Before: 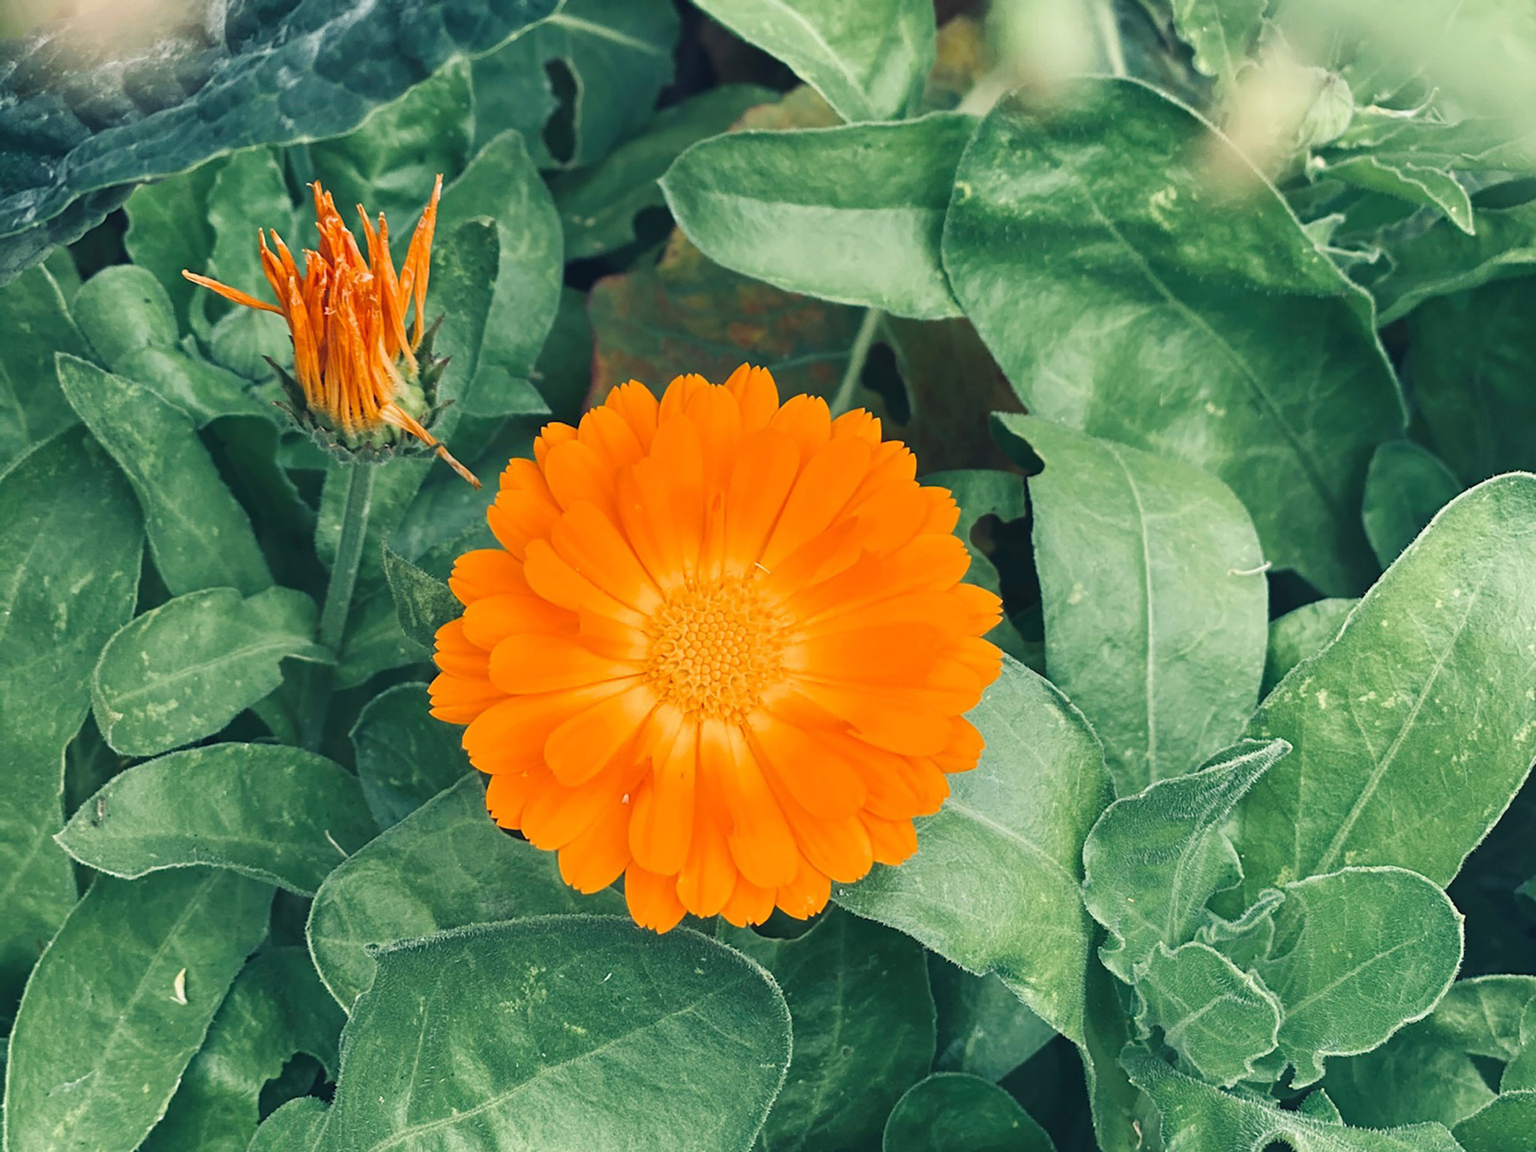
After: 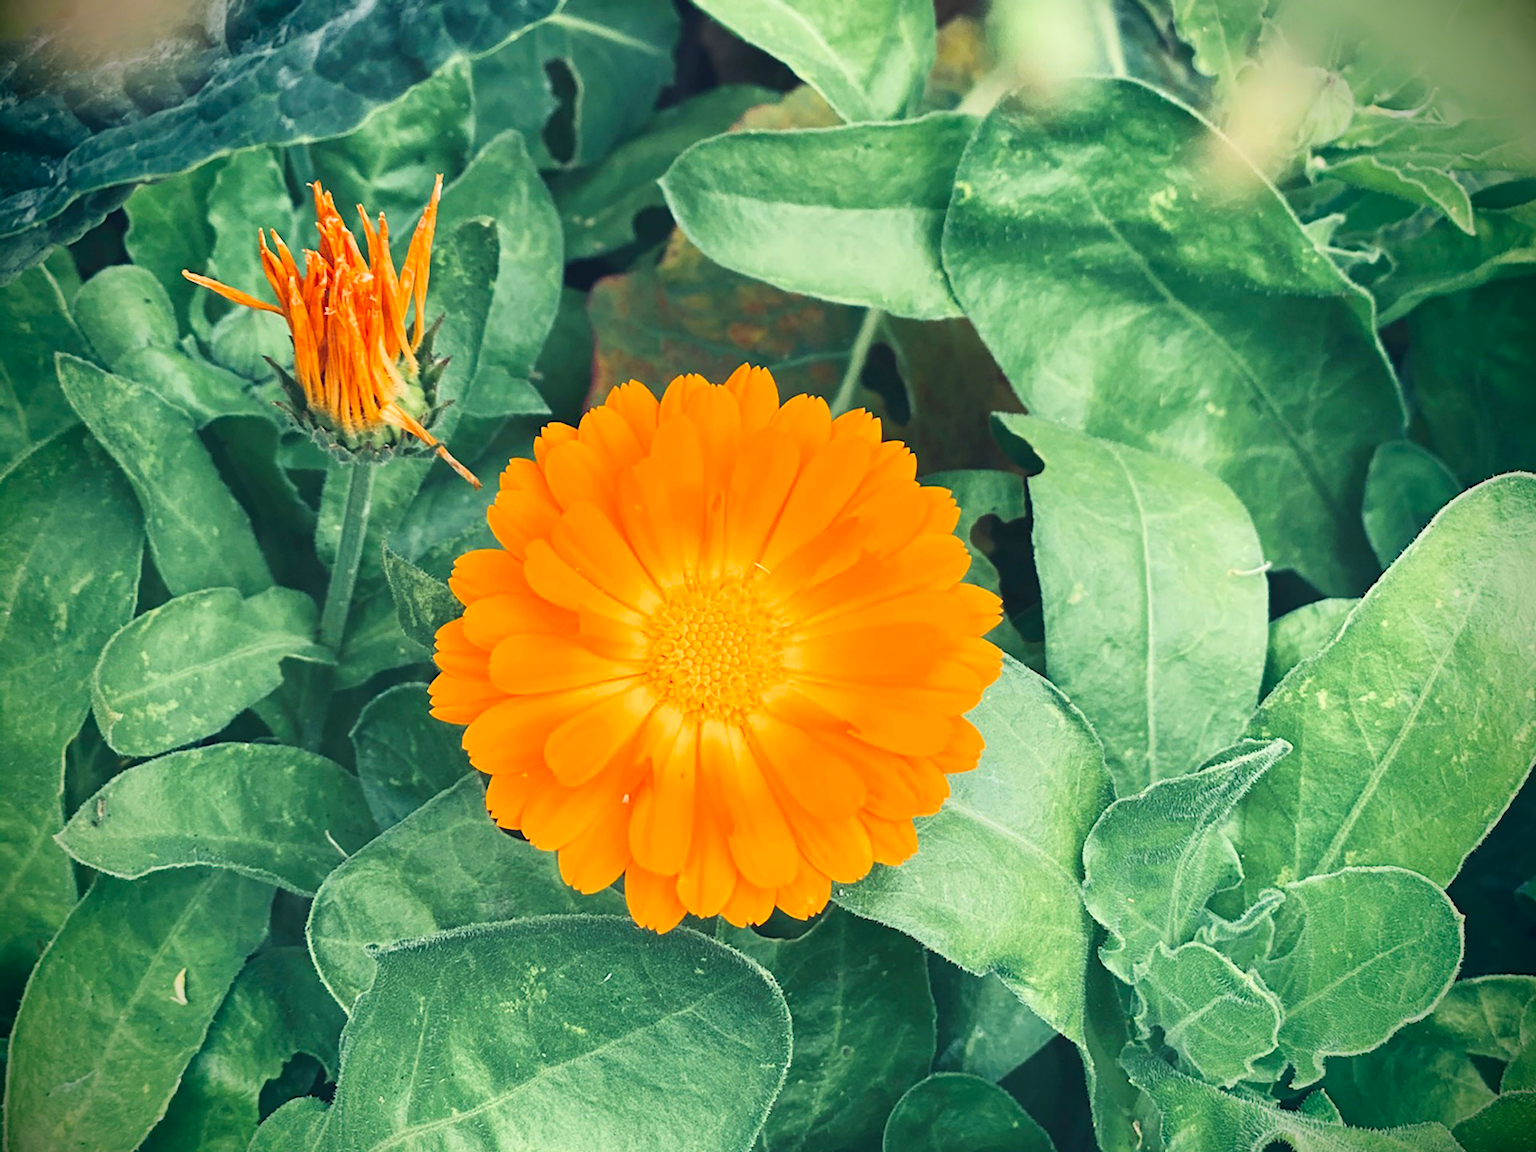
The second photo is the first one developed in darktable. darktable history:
contrast brightness saturation: contrast 0.199, brightness 0.169, saturation 0.223
vignetting: brightness -0.988, saturation 0.495
